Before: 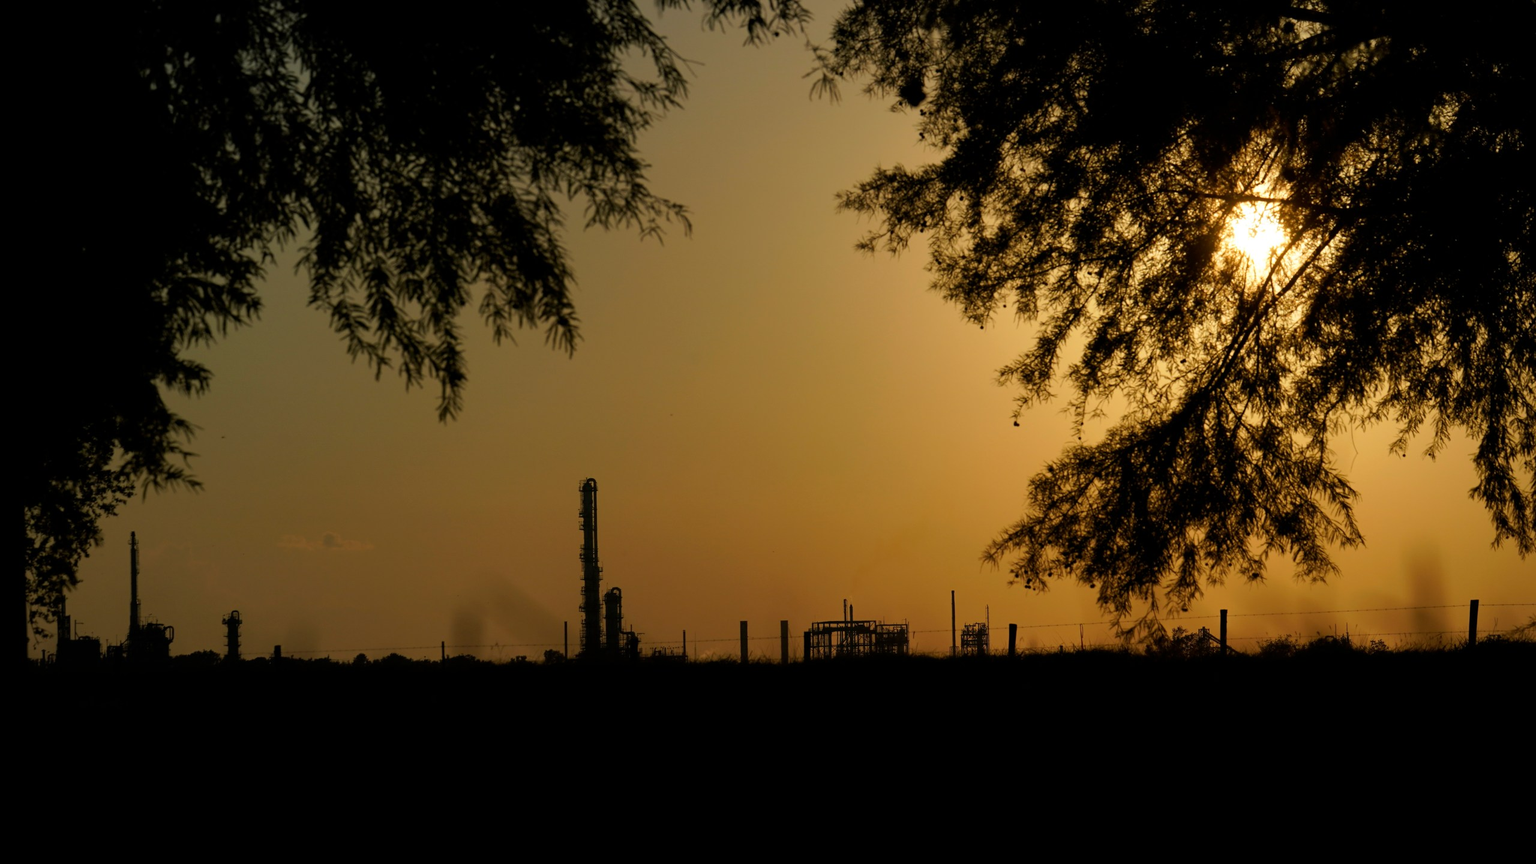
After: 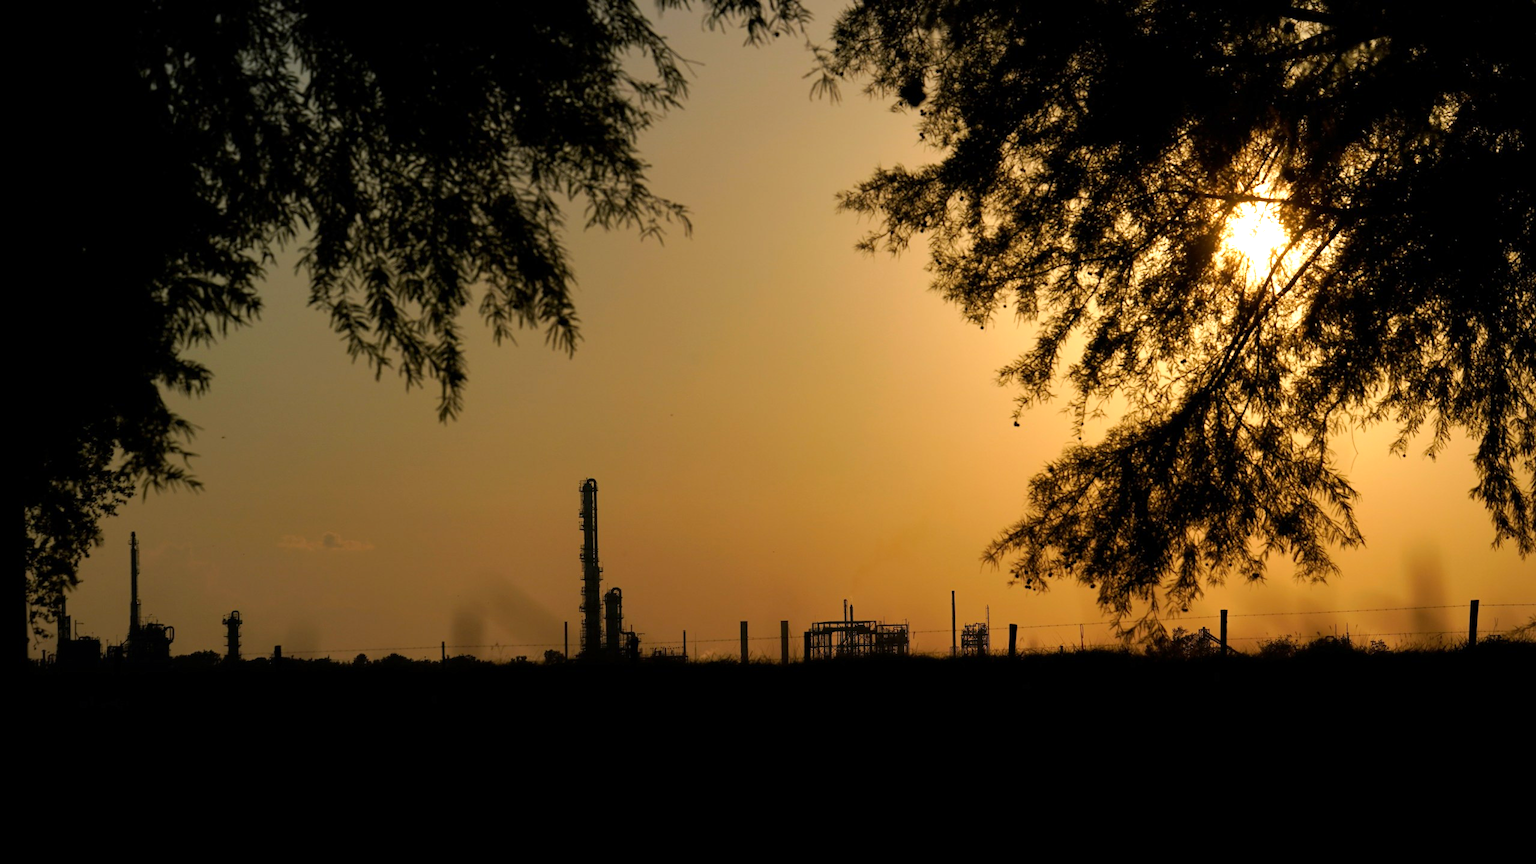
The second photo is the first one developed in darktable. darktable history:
white balance: red 1.004, blue 1.096
exposure: exposure 0.574 EV, compensate highlight preservation false
